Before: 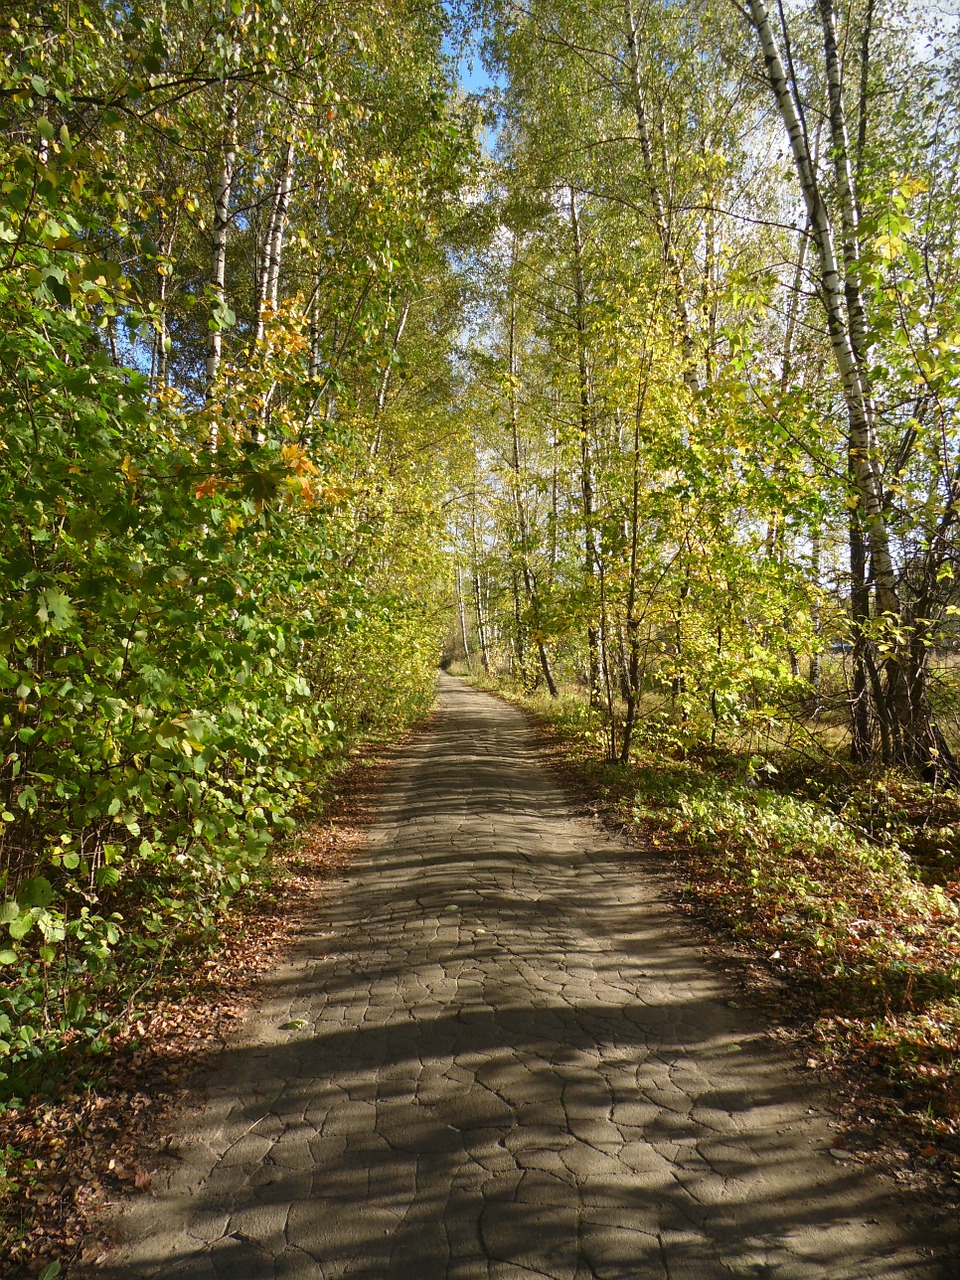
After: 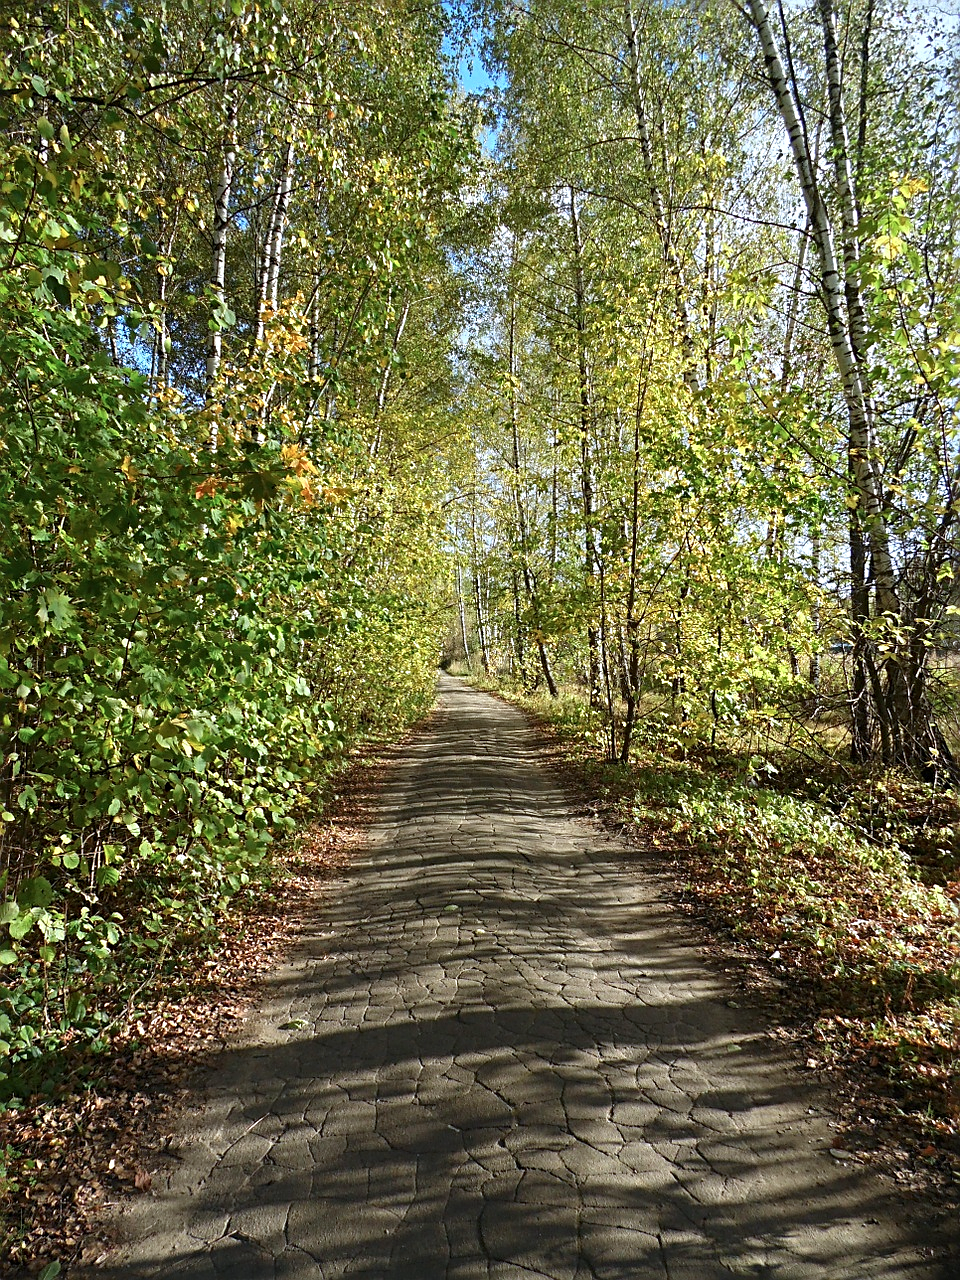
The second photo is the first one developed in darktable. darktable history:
color zones: curves: ch0 [(0.018, 0.548) (0.197, 0.654) (0.425, 0.447) (0.605, 0.658) (0.732, 0.579)]; ch1 [(0.105, 0.531) (0.224, 0.531) (0.386, 0.39) (0.618, 0.456) (0.732, 0.456) (0.956, 0.421)]; ch2 [(0.039, 0.583) (0.215, 0.465) (0.399, 0.544) (0.465, 0.548) (0.614, 0.447) (0.724, 0.43) (0.882, 0.623) (0.956, 0.632)], mix -64.57%
color calibration: illuminant custom, x 0.368, y 0.373, temperature 4349.94 K
sharpen: radius 3.078
